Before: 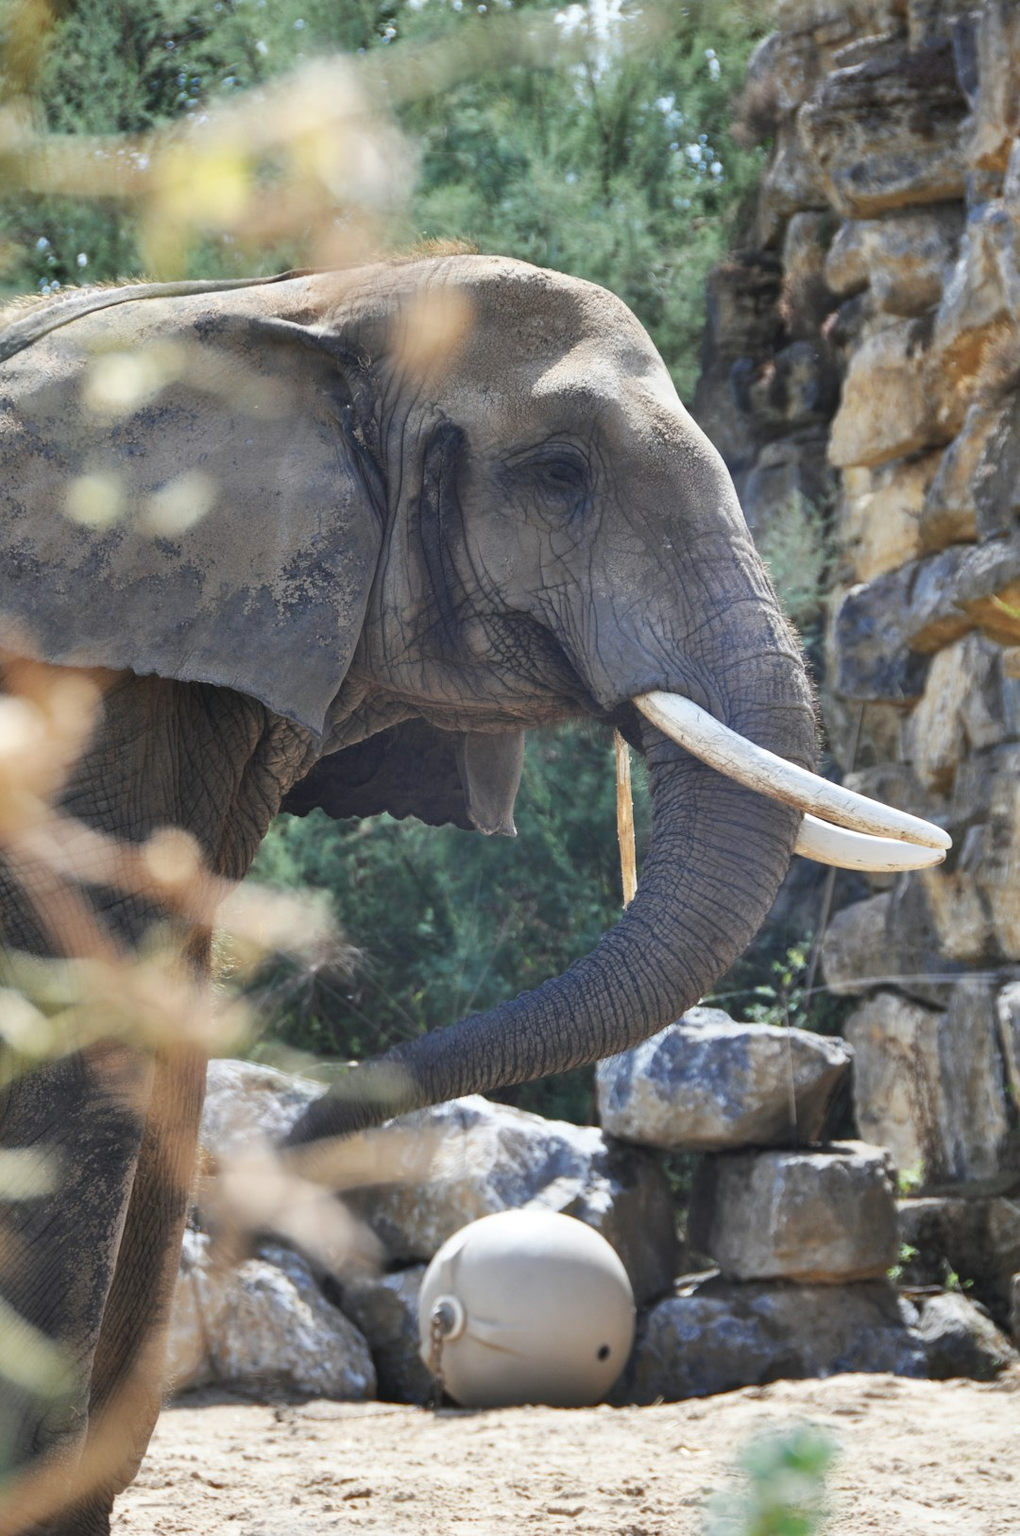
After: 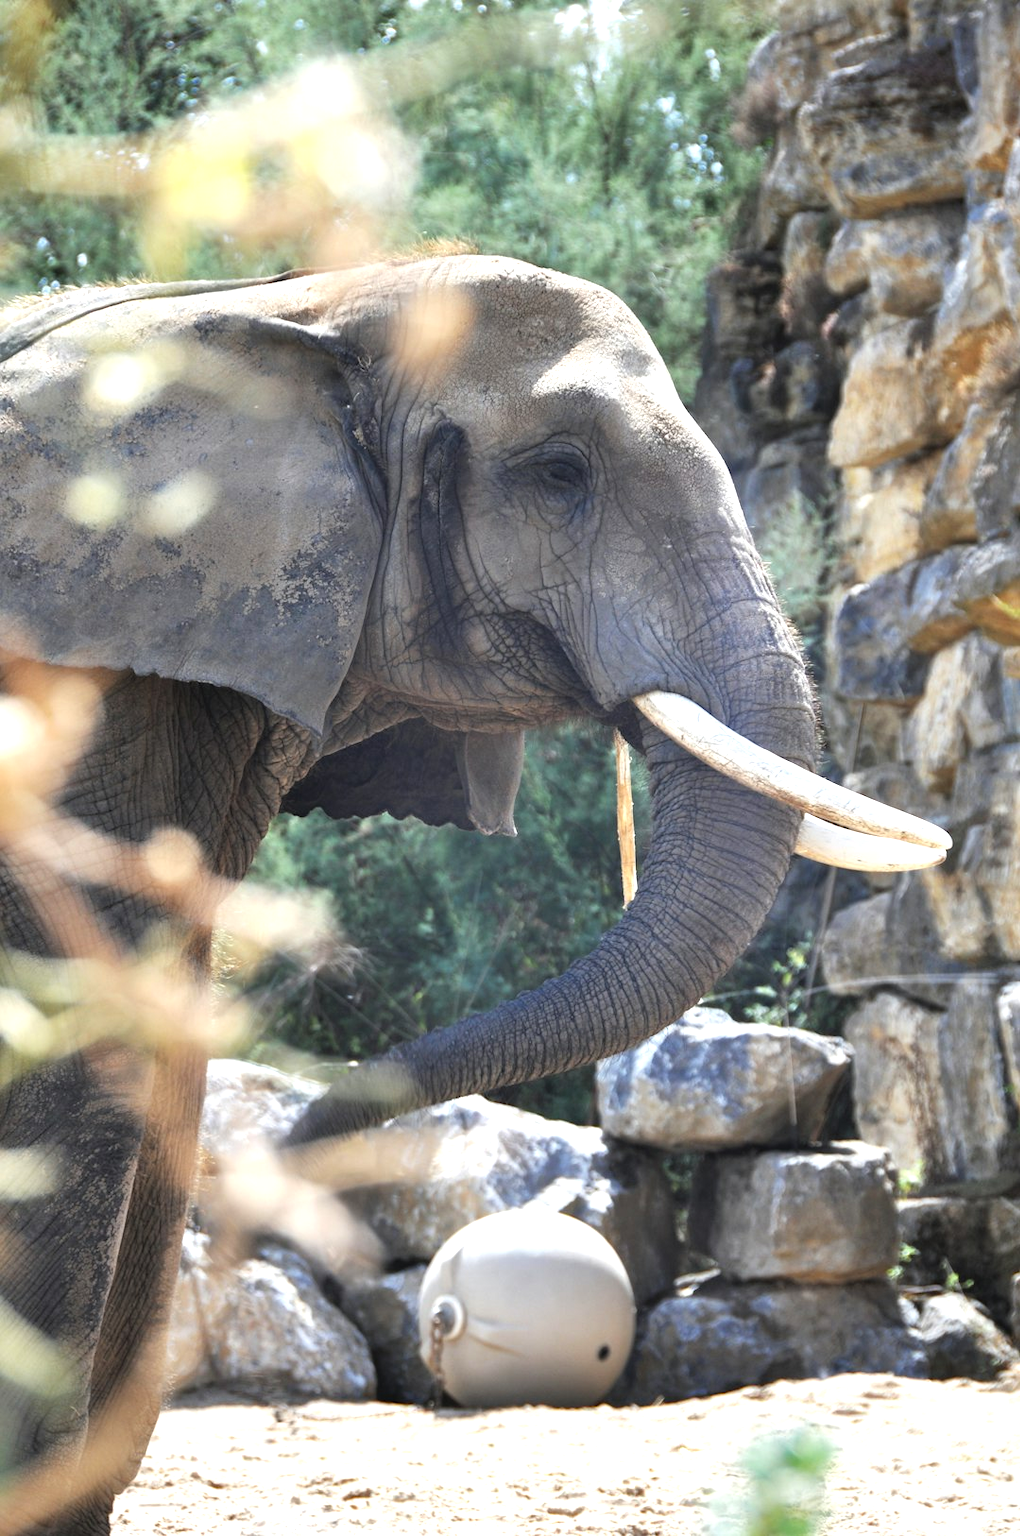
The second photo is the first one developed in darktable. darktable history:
tone equalizer: -8 EV -0.716 EV, -7 EV -0.71 EV, -6 EV -0.61 EV, -5 EV -0.404 EV, -3 EV 0.386 EV, -2 EV 0.6 EV, -1 EV 0.677 EV, +0 EV 0.726 EV
